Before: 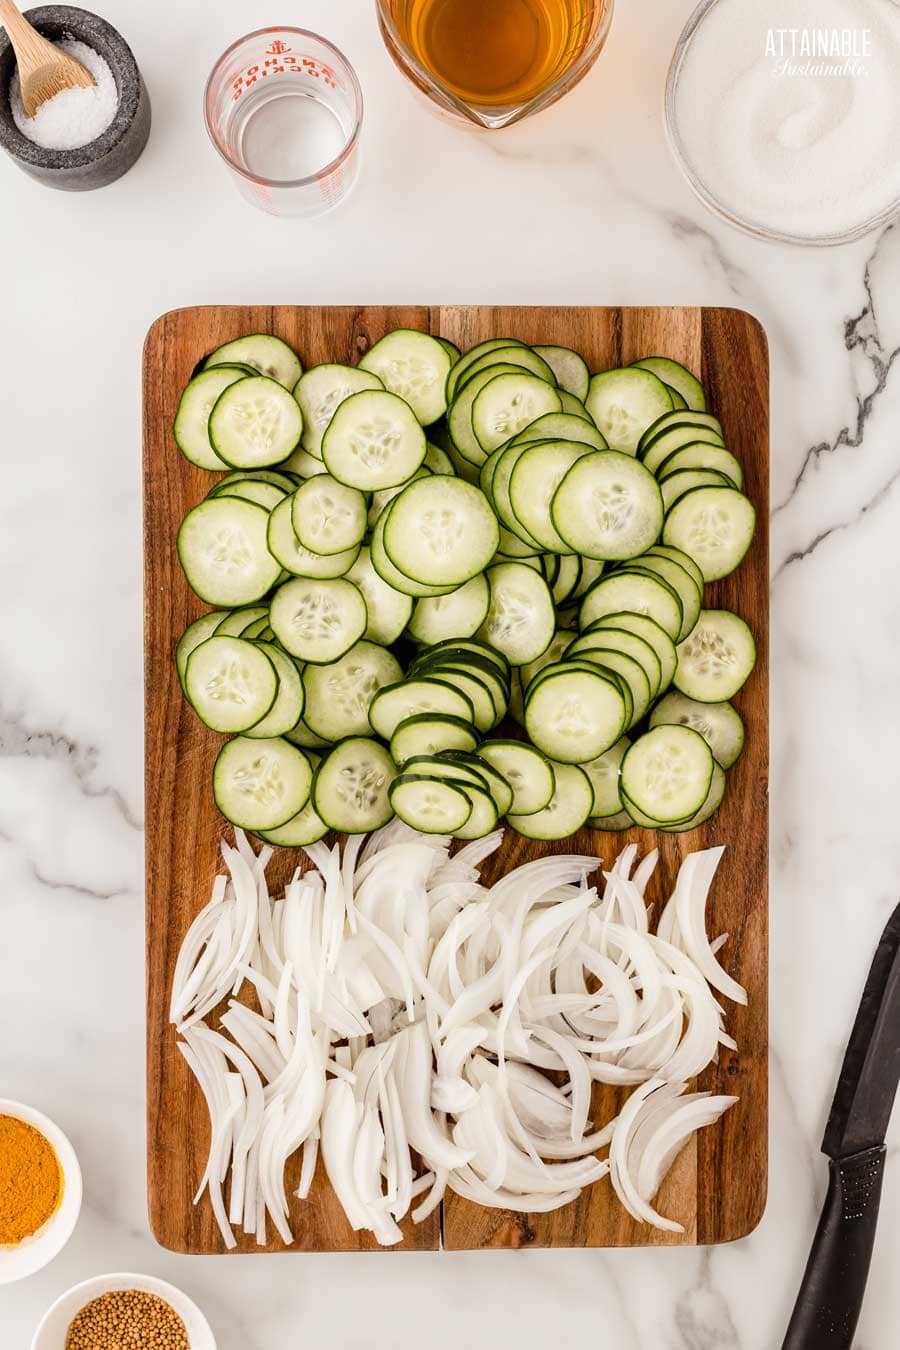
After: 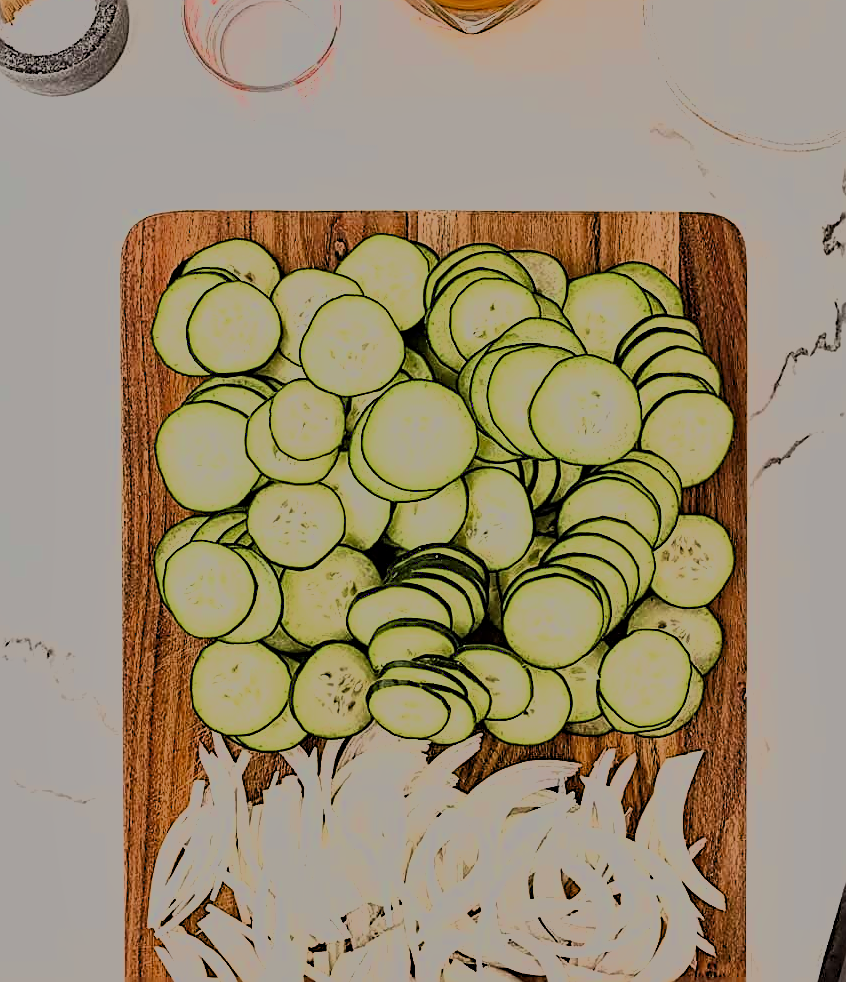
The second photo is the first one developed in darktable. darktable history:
crop: left 2.487%, top 7.072%, right 3.476%, bottom 20.172%
tone equalizer: edges refinement/feathering 500, mask exposure compensation -1.57 EV, preserve details no
sharpen: amount 1.984
local contrast: mode bilateral grid, contrast 19, coarseness 49, detail 119%, midtone range 0.2
filmic rgb: black relative exposure -13.06 EV, white relative exposure 4.03 EV, target white luminance 85.112%, hardness 6.29, latitude 43.1%, contrast 0.862, shadows ↔ highlights balance 7.97%, color science v6 (2022)
velvia: on, module defaults
